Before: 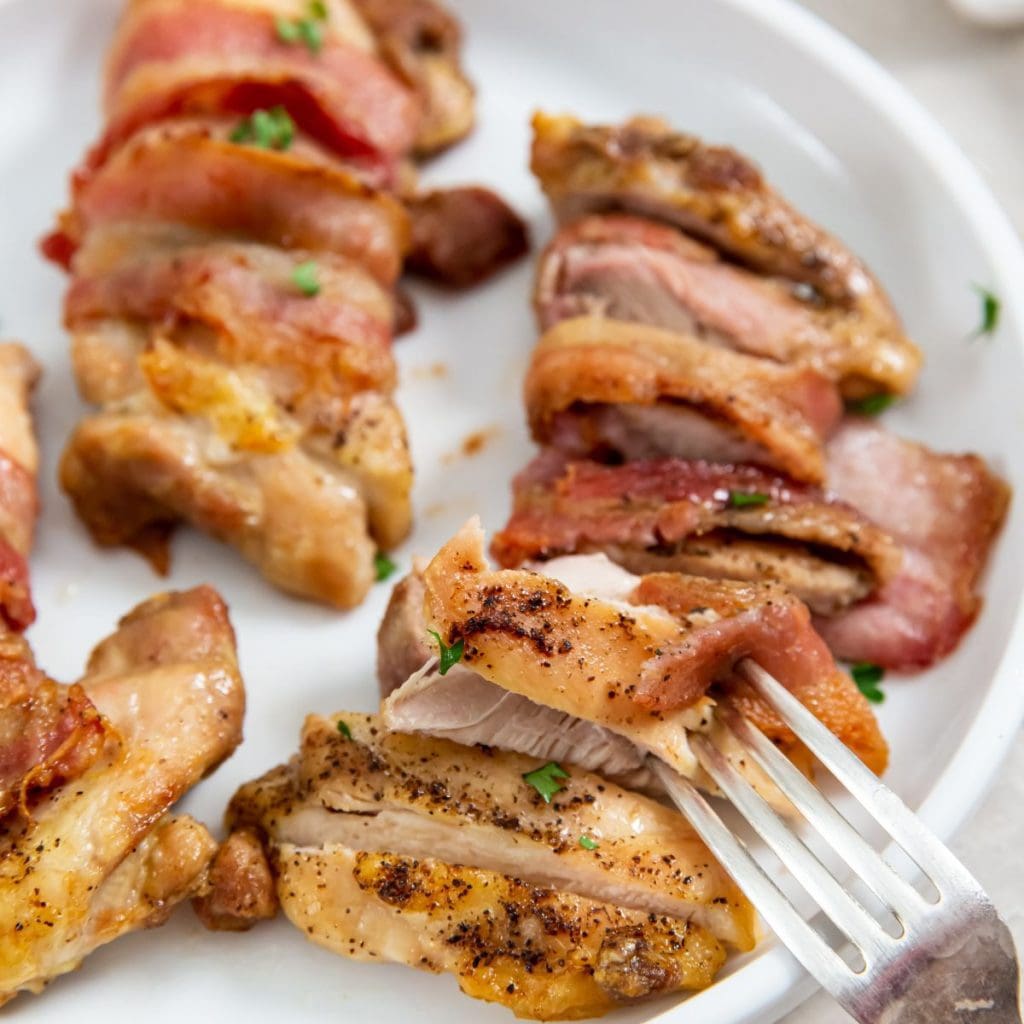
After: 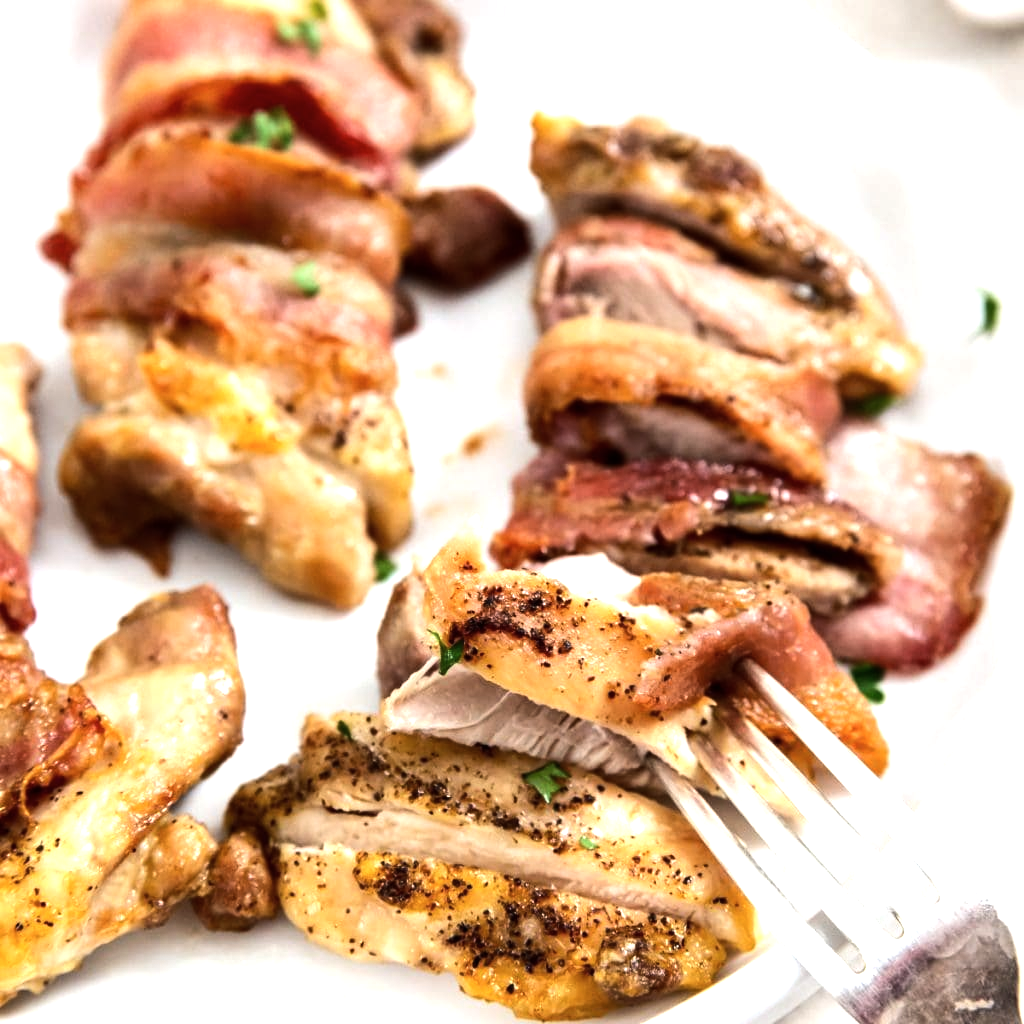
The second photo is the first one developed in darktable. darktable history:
tone equalizer: -8 EV -1.08 EV, -7 EV -1.01 EV, -6 EV -0.867 EV, -5 EV -0.578 EV, -3 EV 0.578 EV, -2 EV 0.867 EV, -1 EV 1.01 EV, +0 EV 1.08 EV, edges refinement/feathering 500, mask exposure compensation -1.57 EV, preserve details no
color zones: curves: ch0 [(0, 0.613) (0.01, 0.613) (0.245, 0.448) (0.498, 0.529) (0.642, 0.665) (0.879, 0.777) (0.99, 0.613)]; ch1 [(0, 0) (0.143, 0) (0.286, 0) (0.429, 0) (0.571, 0) (0.714, 0) (0.857, 0)], mix -93.41%
